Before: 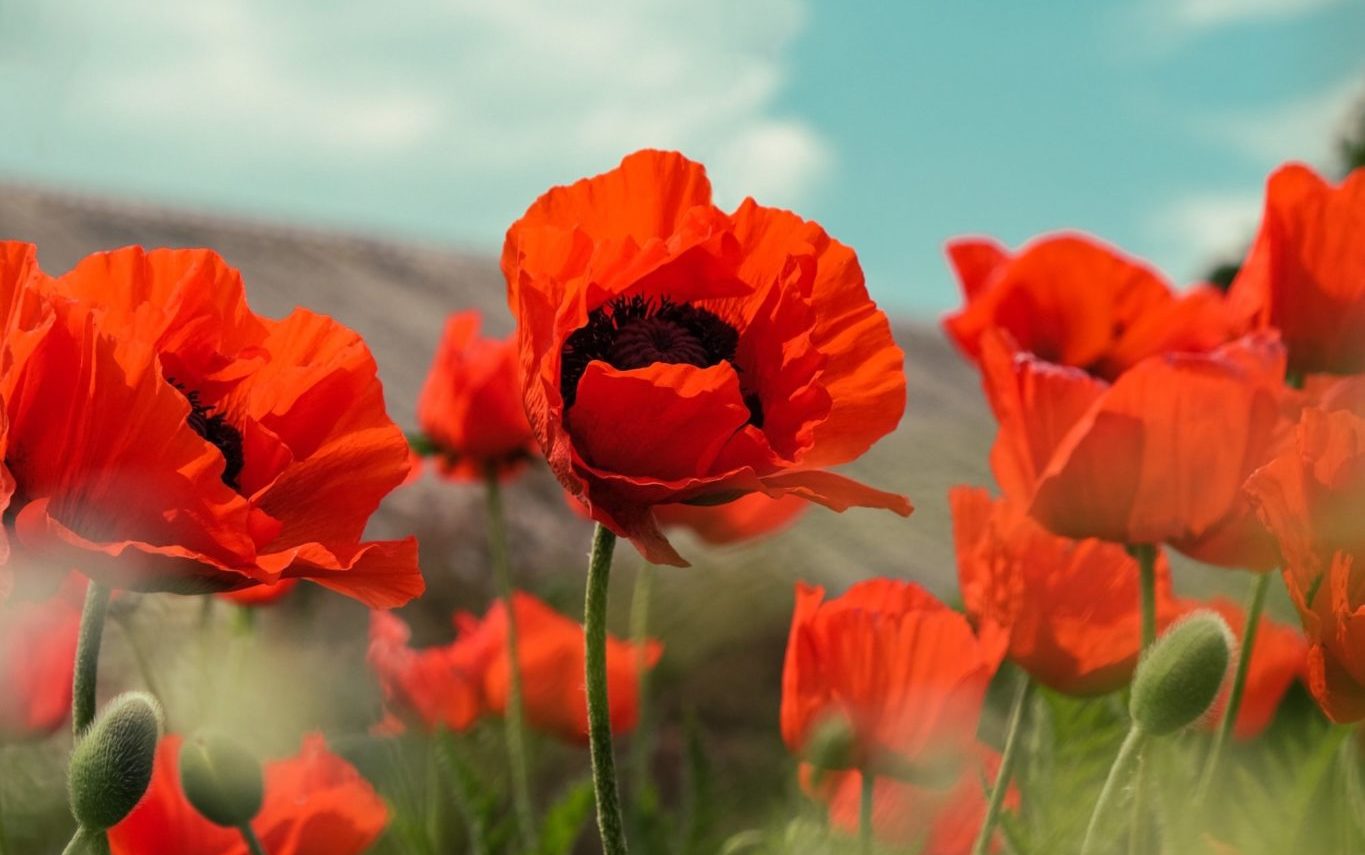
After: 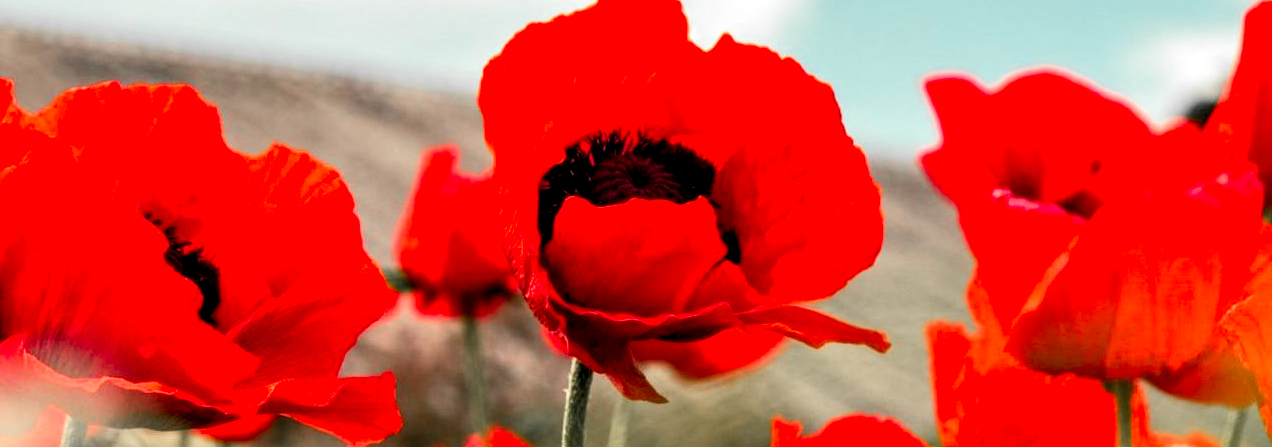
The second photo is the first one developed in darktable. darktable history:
tone curve: curves: ch0 [(0, 0) (0.004, 0.001) (0.133, 0.16) (0.325, 0.399) (0.475, 0.588) (0.832, 0.903) (1, 1)], color space Lab, linked channels, preserve colors none
local contrast: detail 160%
crop: left 1.744%, top 19.225%, right 5.069%, bottom 28.357%
color zones: curves: ch1 [(0, 0.679) (0.143, 0.647) (0.286, 0.261) (0.378, -0.011) (0.571, 0.396) (0.714, 0.399) (0.857, 0.406) (1, 0.679)]
